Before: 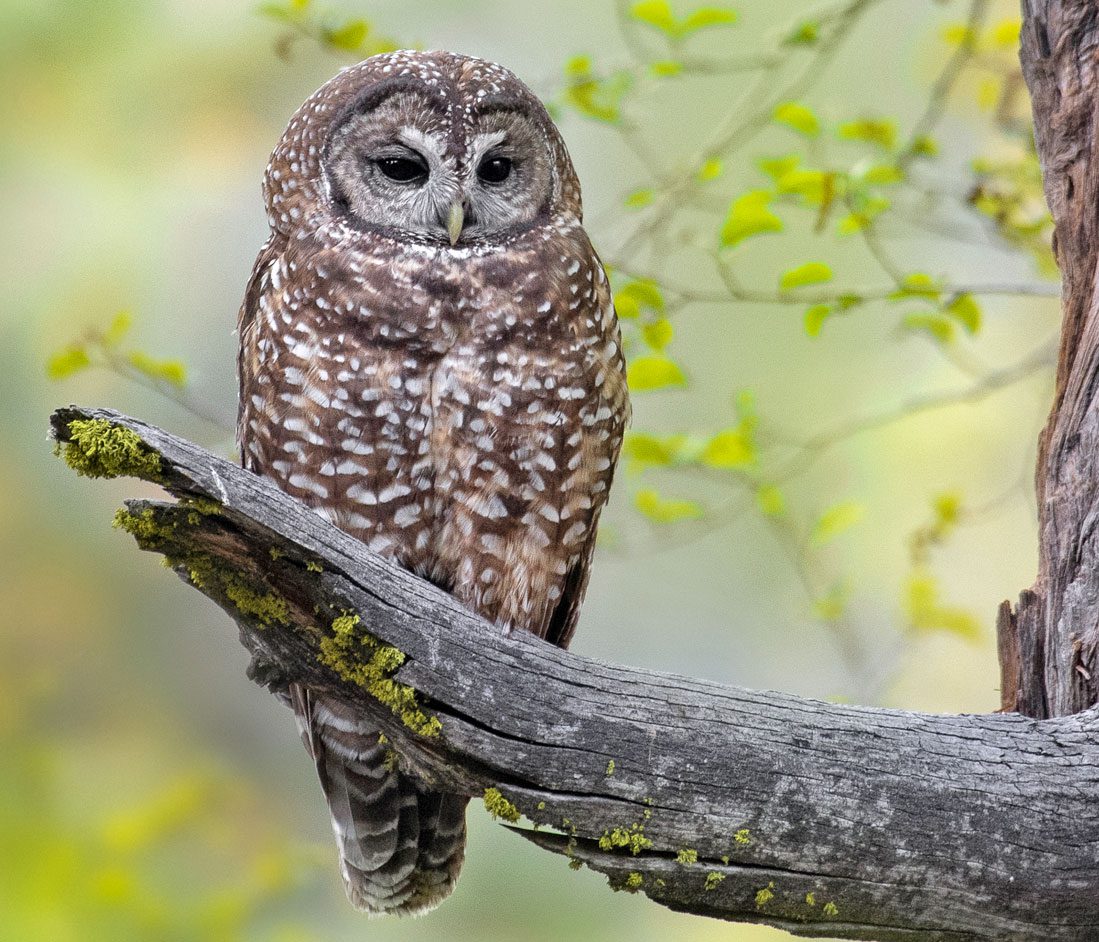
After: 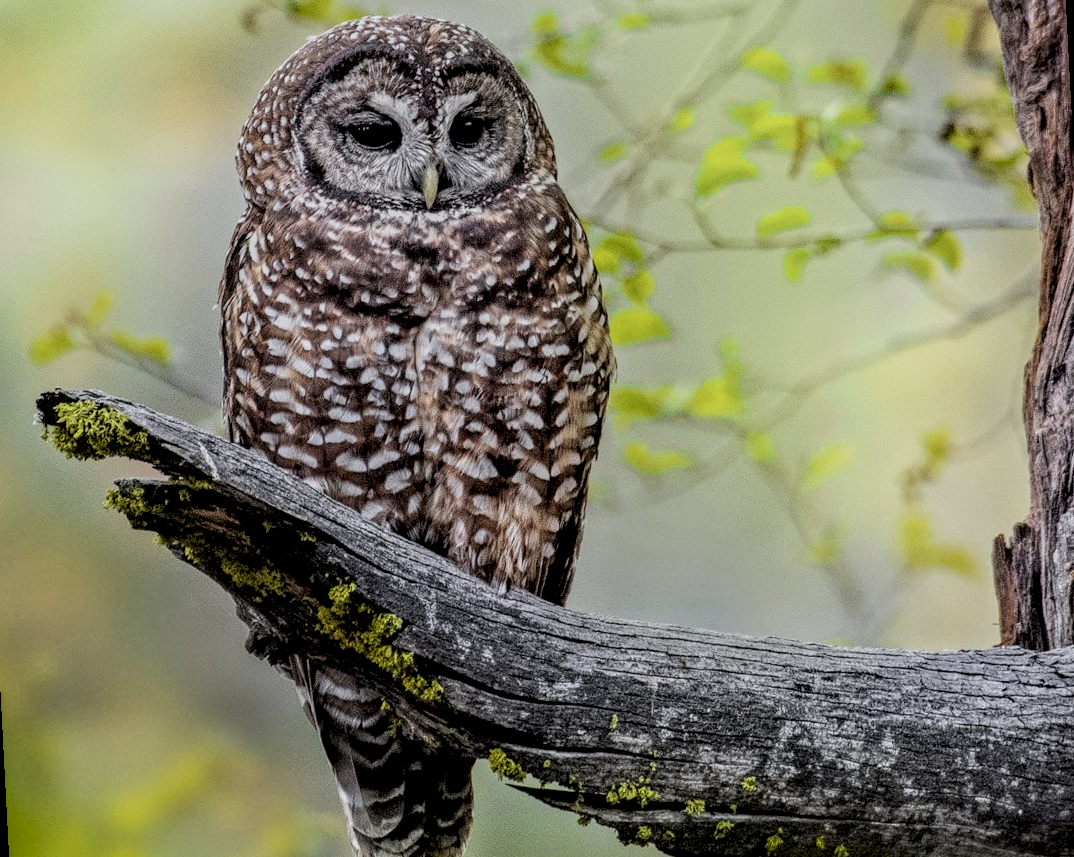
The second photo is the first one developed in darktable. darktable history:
filmic rgb: black relative exposure -5 EV, white relative exposure 3.5 EV, hardness 3.19, contrast 1.4, highlights saturation mix -50%
local contrast: highlights 20%, detail 150%
tone equalizer: -8 EV -0.002 EV, -7 EV 0.005 EV, -6 EV -0.008 EV, -5 EV 0.007 EV, -4 EV -0.042 EV, -3 EV -0.233 EV, -2 EV -0.662 EV, -1 EV -0.983 EV, +0 EV -0.969 EV, smoothing diameter 2%, edges refinement/feathering 20, mask exposure compensation -1.57 EV, filter diffusion 5
shadows and highlights: shadows -90, highlights 90, soften with gaussian
rotate and perspective: rotation -3°, crop left 0.031, crop right 0.968, crop top 0.07, crop bottom 0.93
